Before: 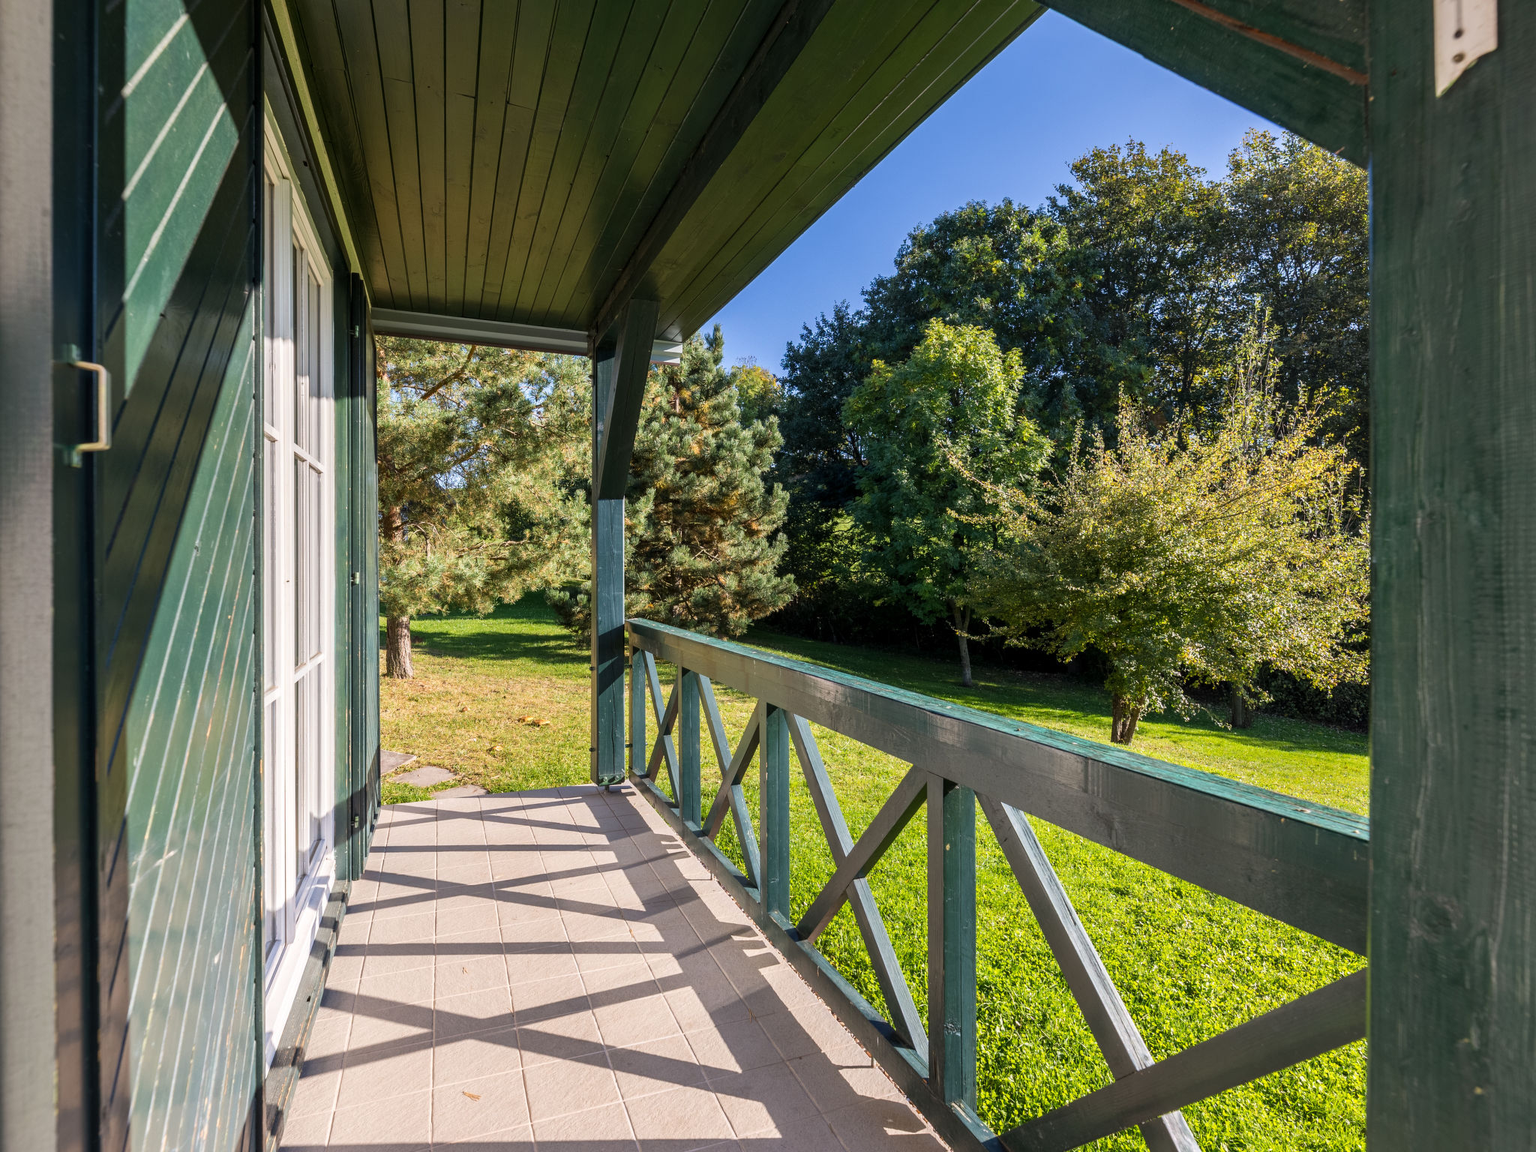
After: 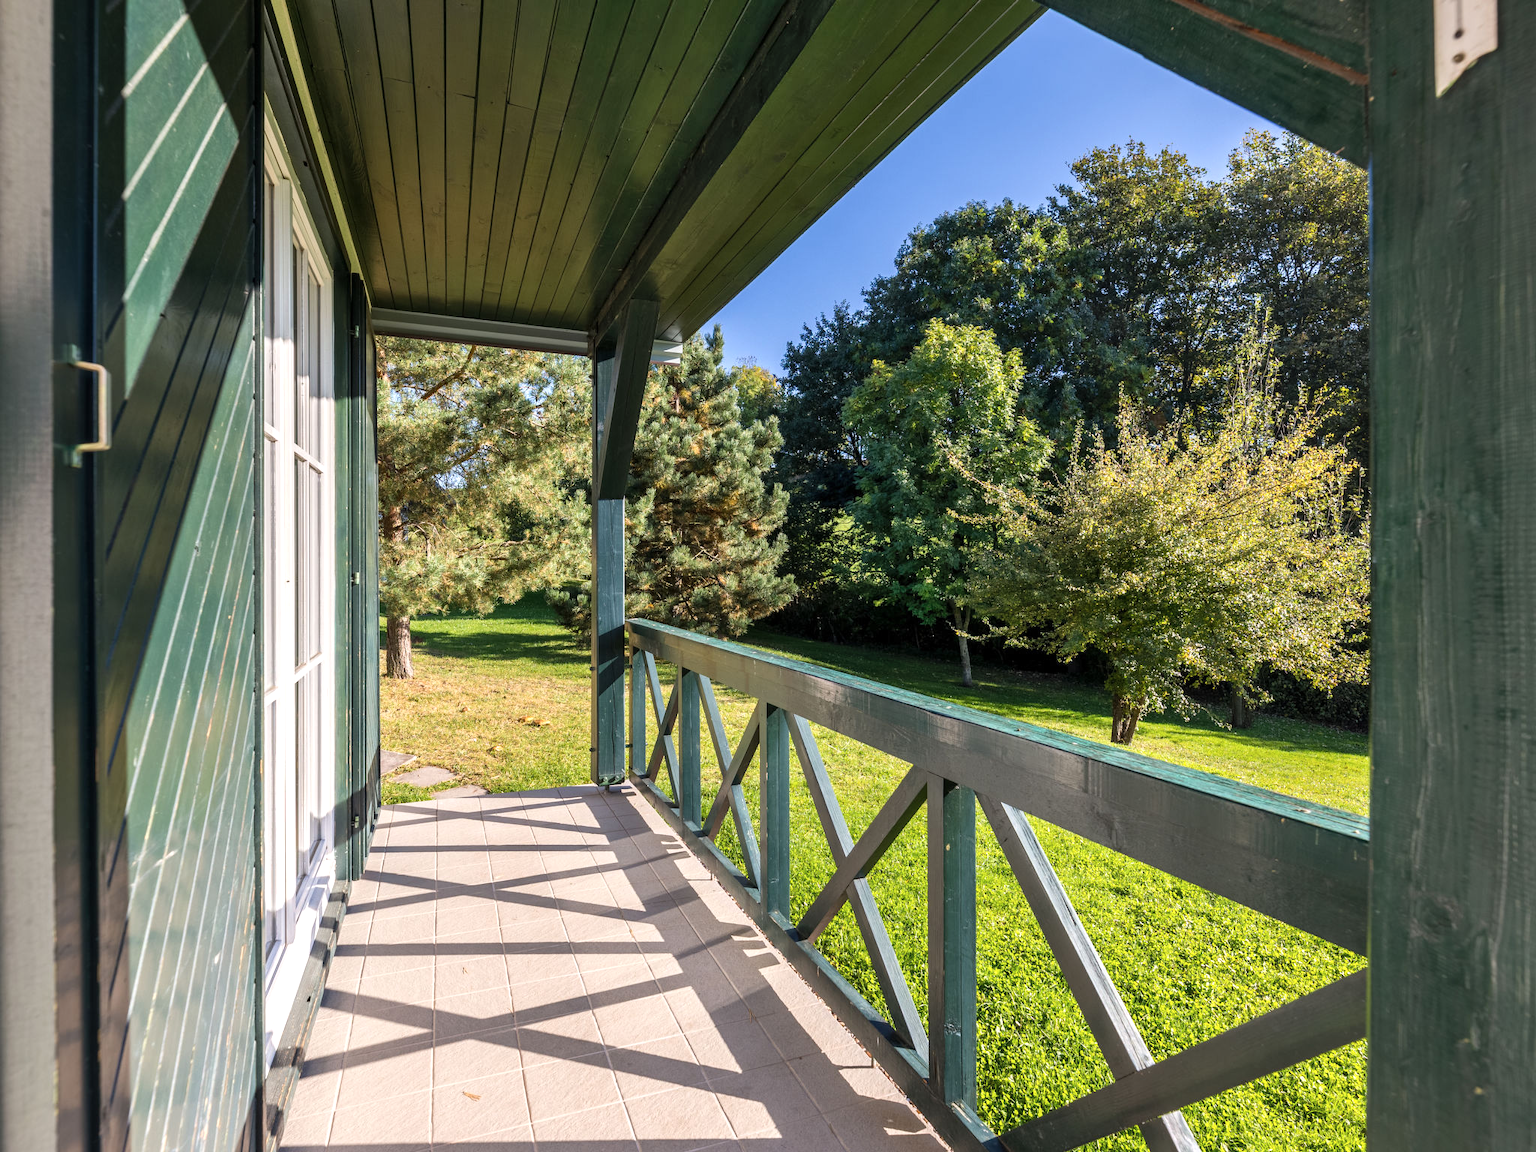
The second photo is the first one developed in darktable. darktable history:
shadows and highlights: radius 46.83, white point adjustment 6.8, compress 79.47%, soften with gaussian
